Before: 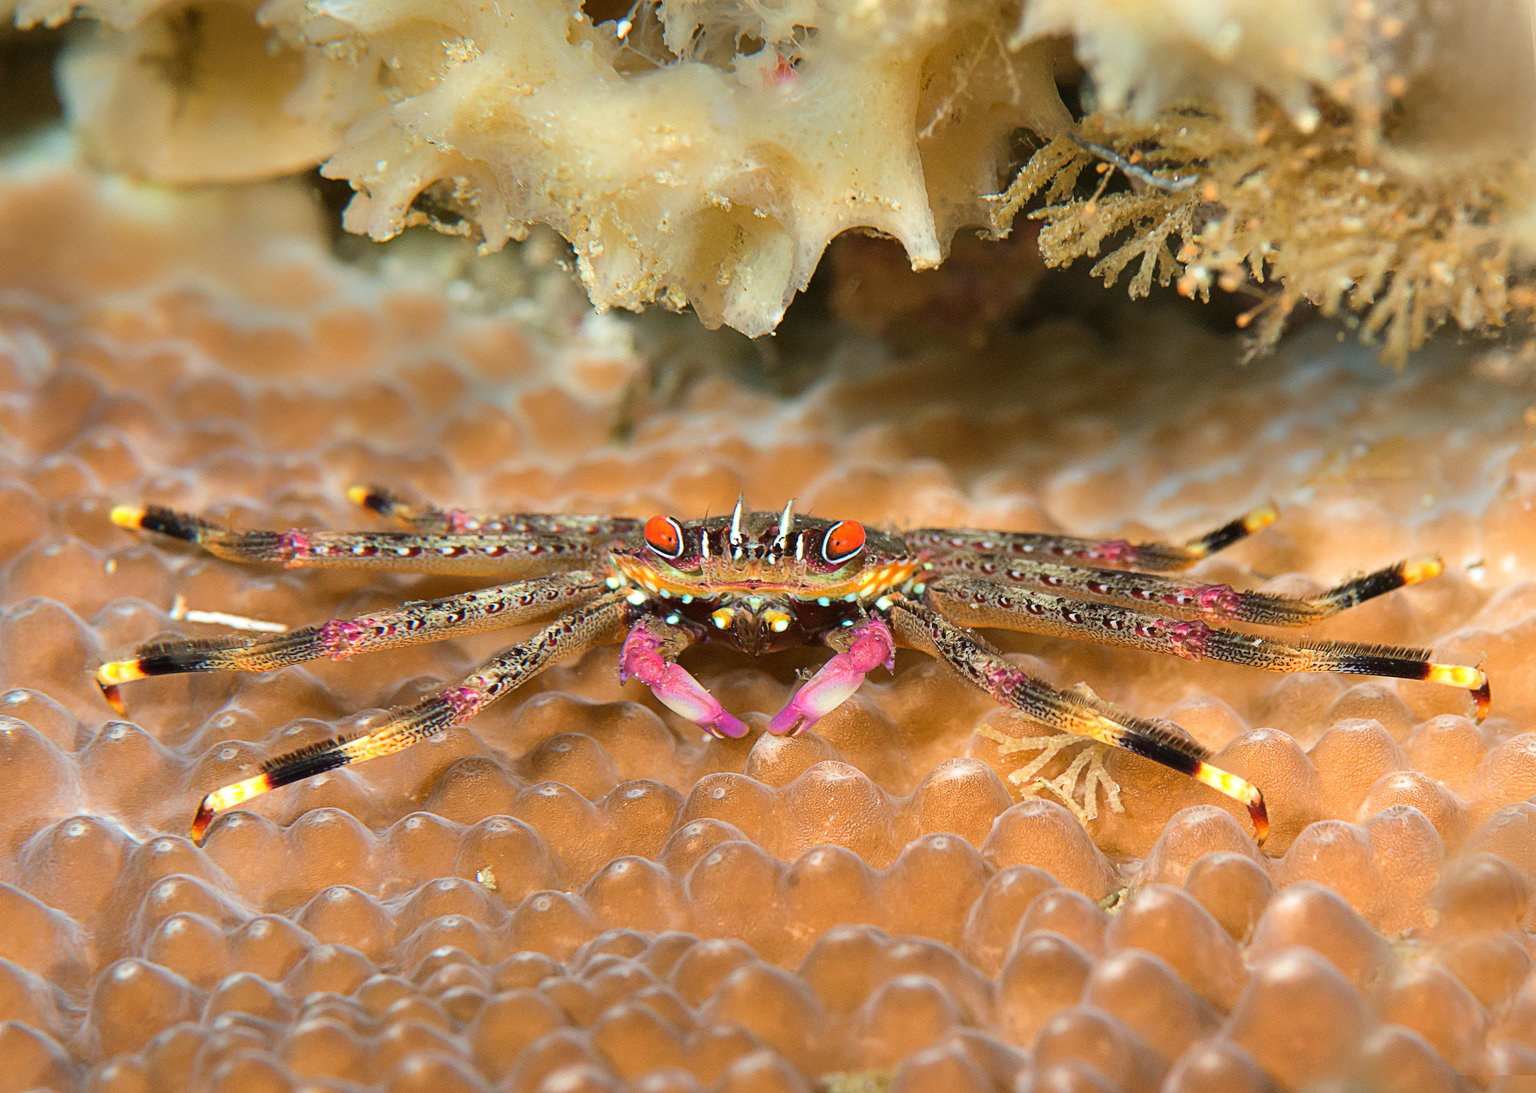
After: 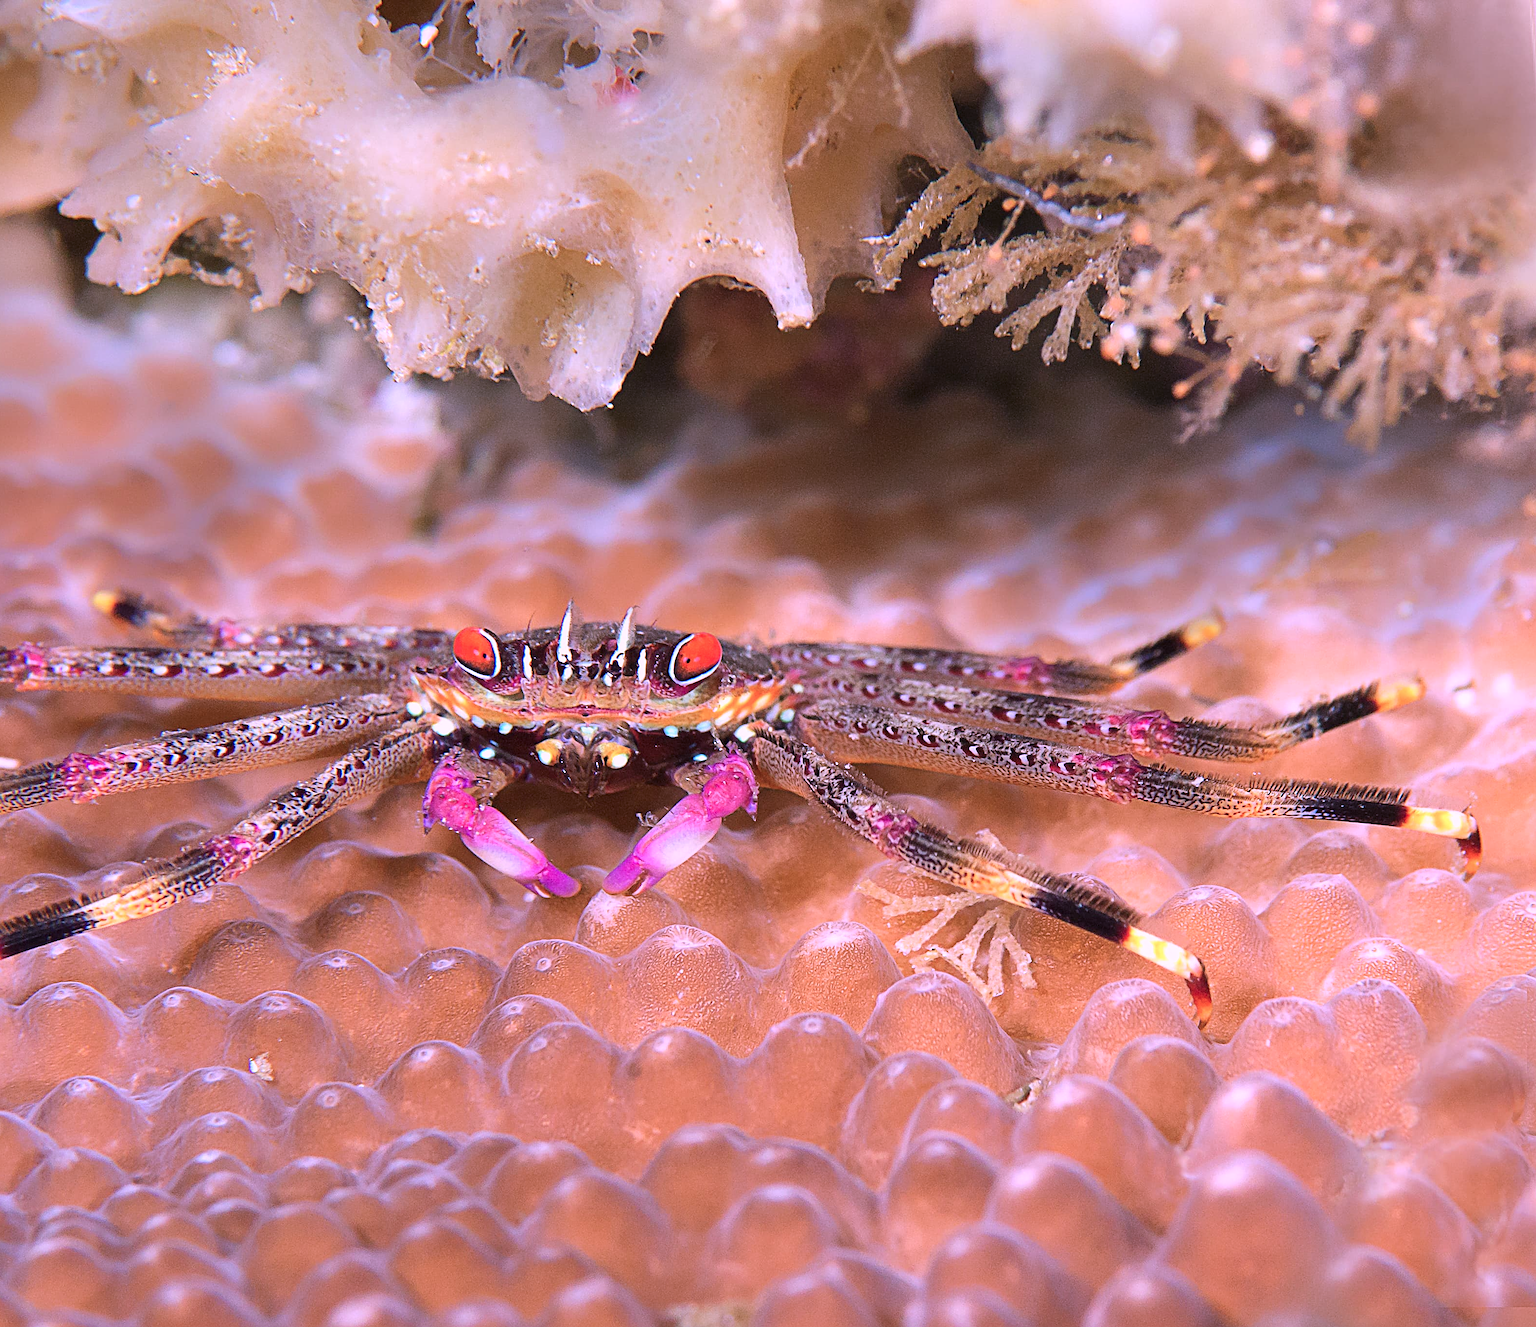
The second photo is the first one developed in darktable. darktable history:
sharpen: on, module defaults
crop: left 17.685%, bottom 0.029%
color calibration: output R [1.107, -0.012, -0.003, 0], output B [0, 0, 1.308, 0], illuminant custom, x 0.388, y 0.387, temperature 3817.76 K
